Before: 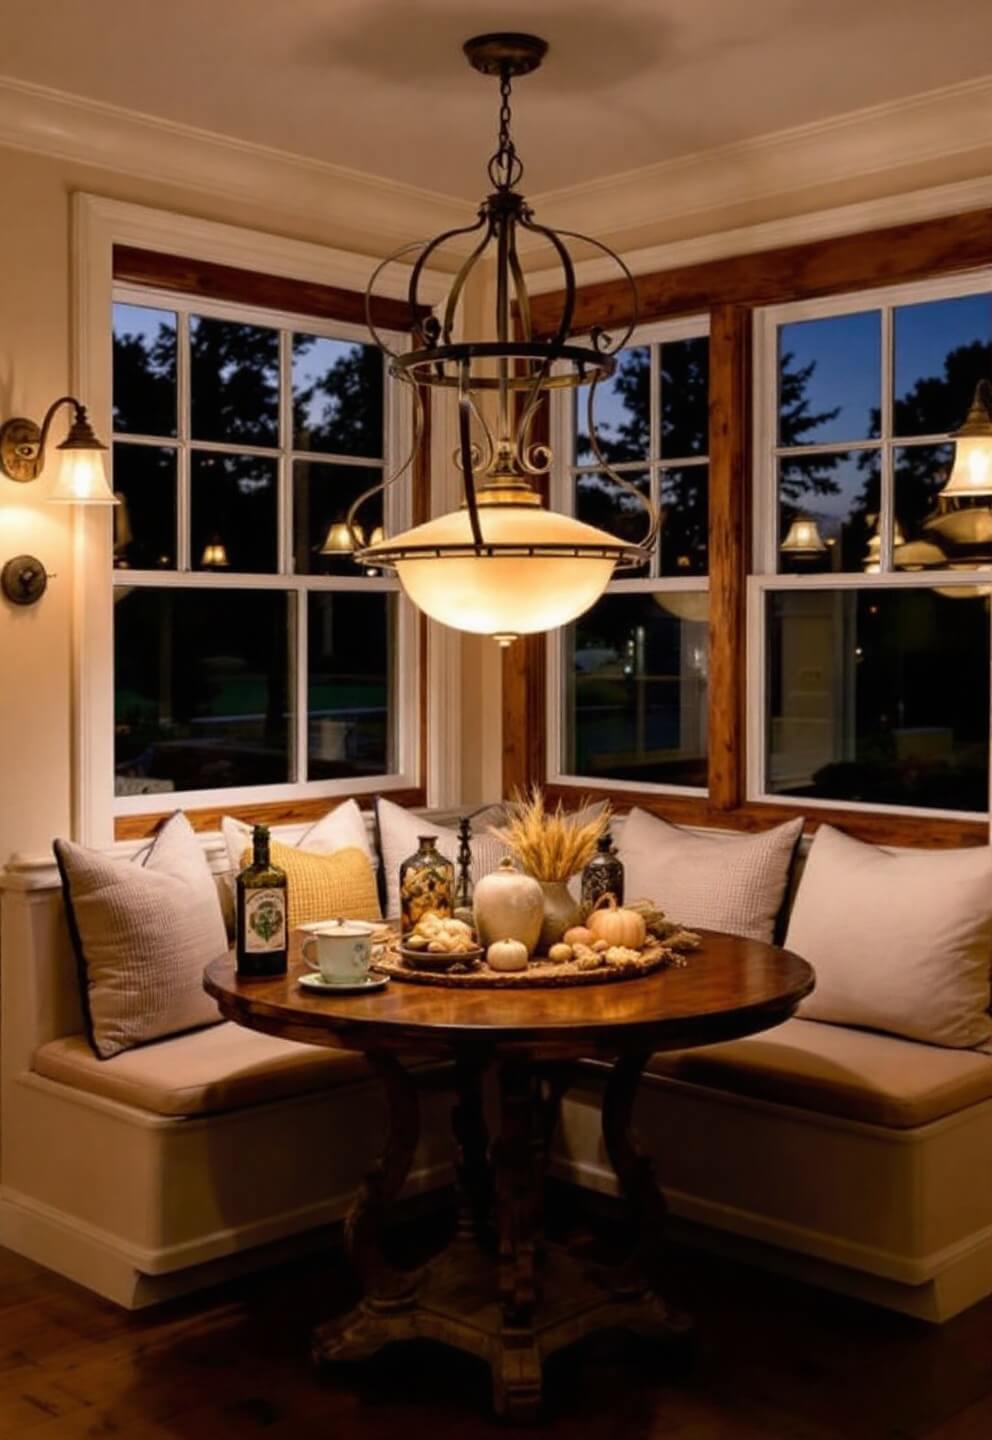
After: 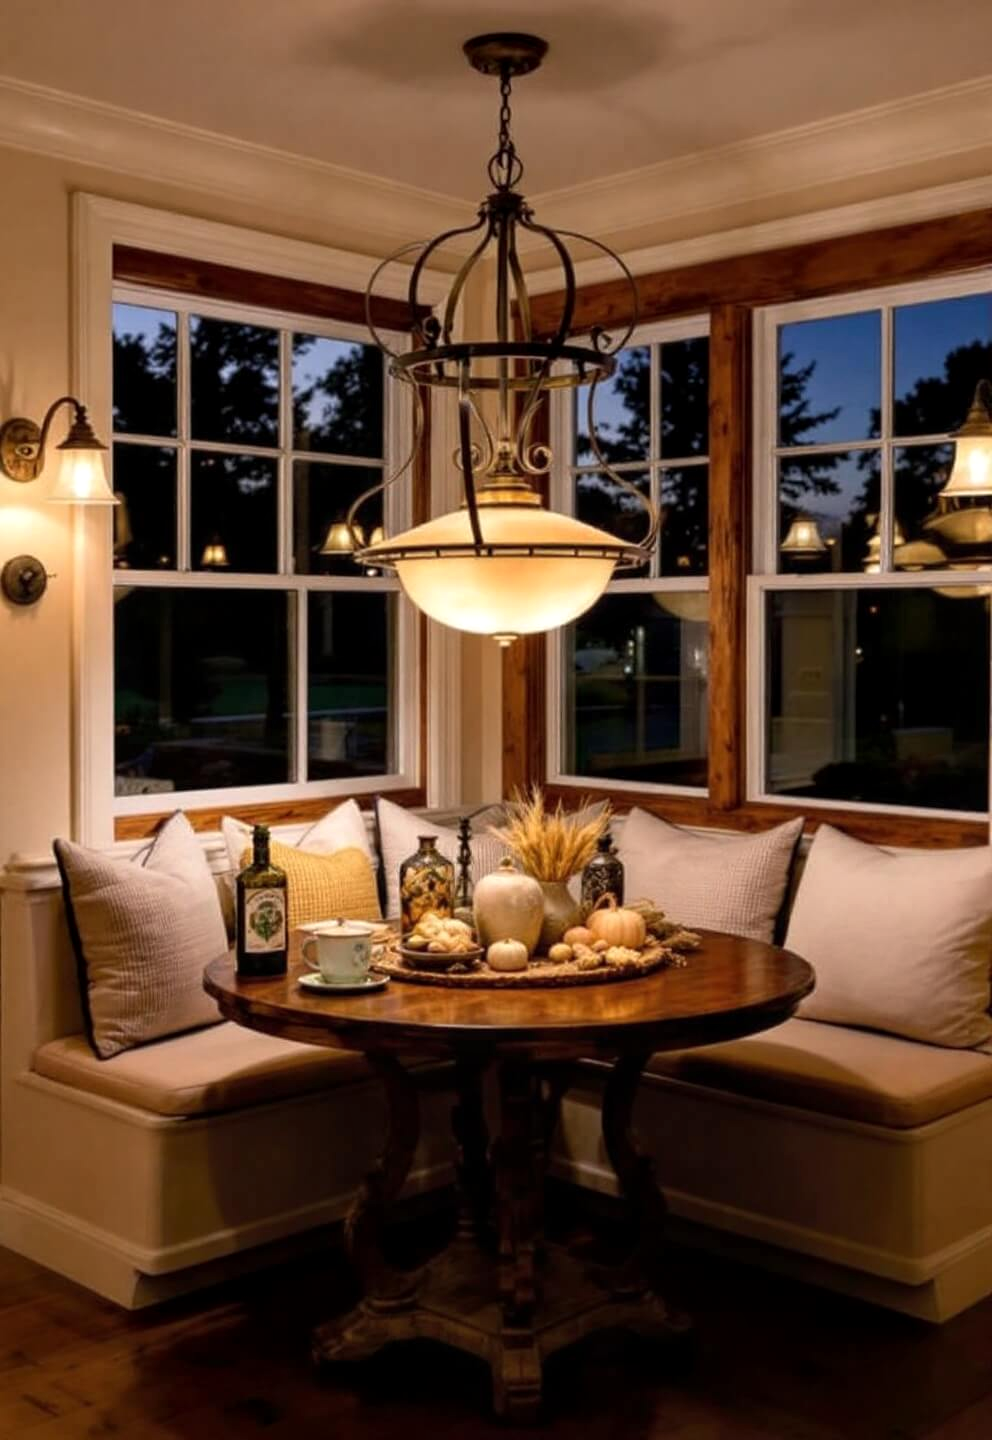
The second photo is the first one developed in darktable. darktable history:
local contrast: highlights 106%, shadows 97%, detail 119%, midtone range 0.2
